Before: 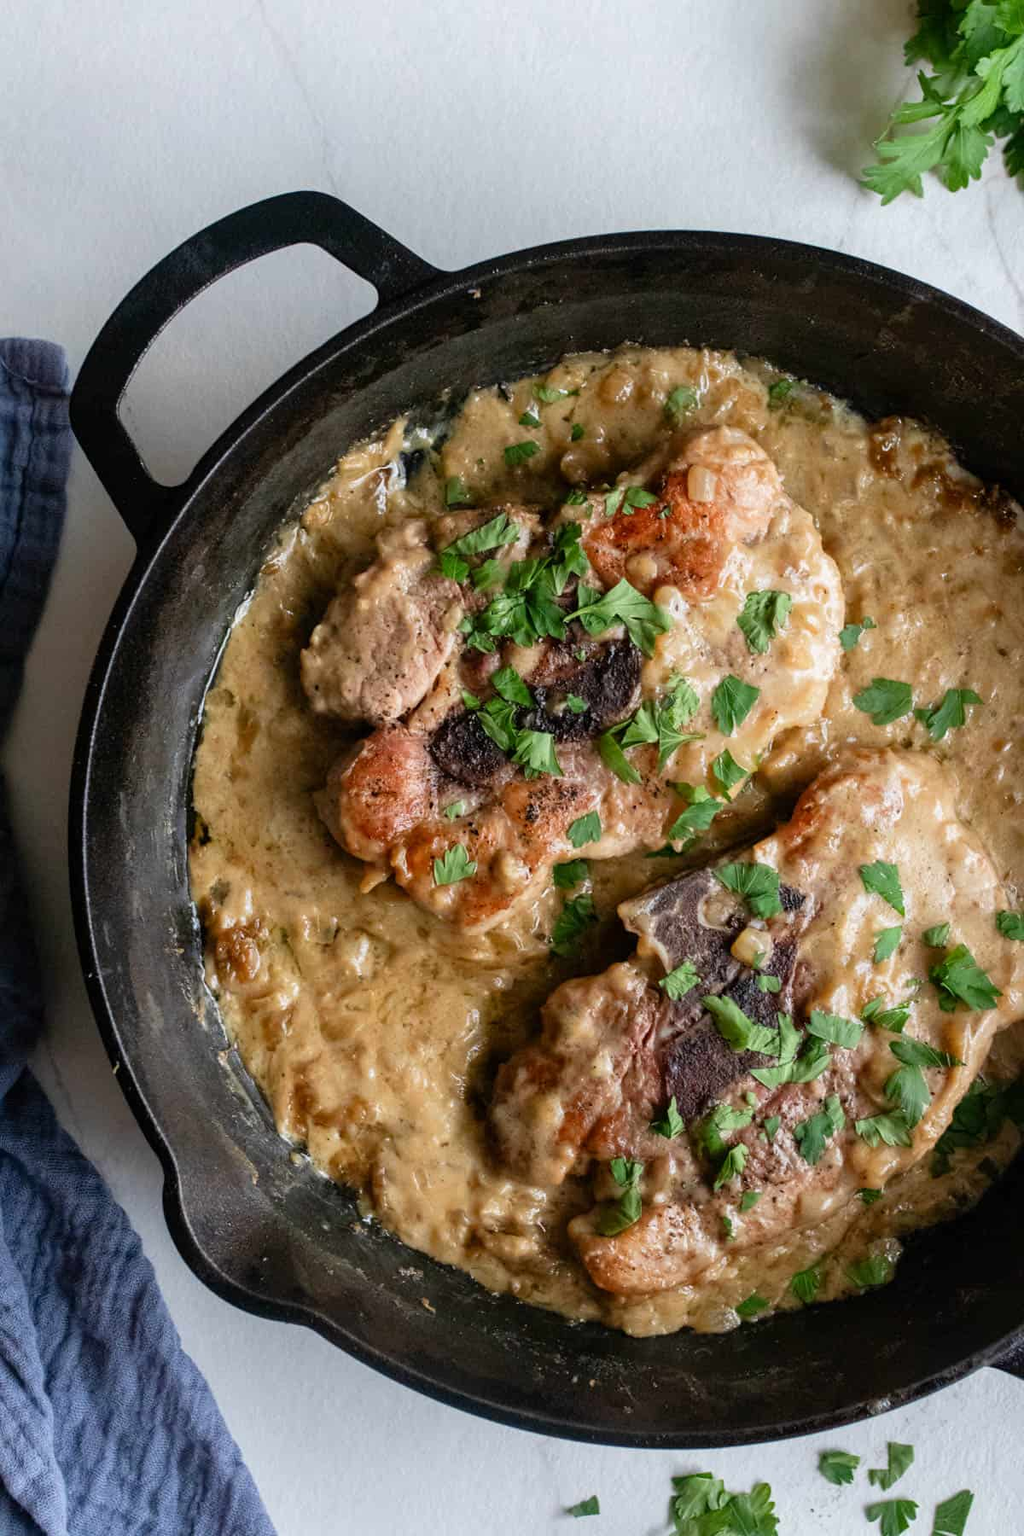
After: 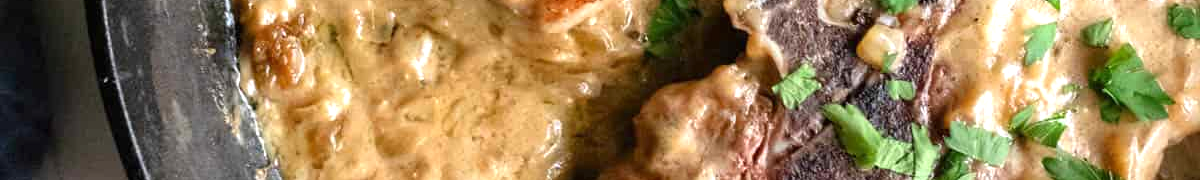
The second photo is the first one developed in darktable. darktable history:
exposure: black level correction 0, exposure 0.7 EV, compensate exposure bias true, compensate highlight preservation false
crop and rotate: top 59.084%, bottom 30.916%
